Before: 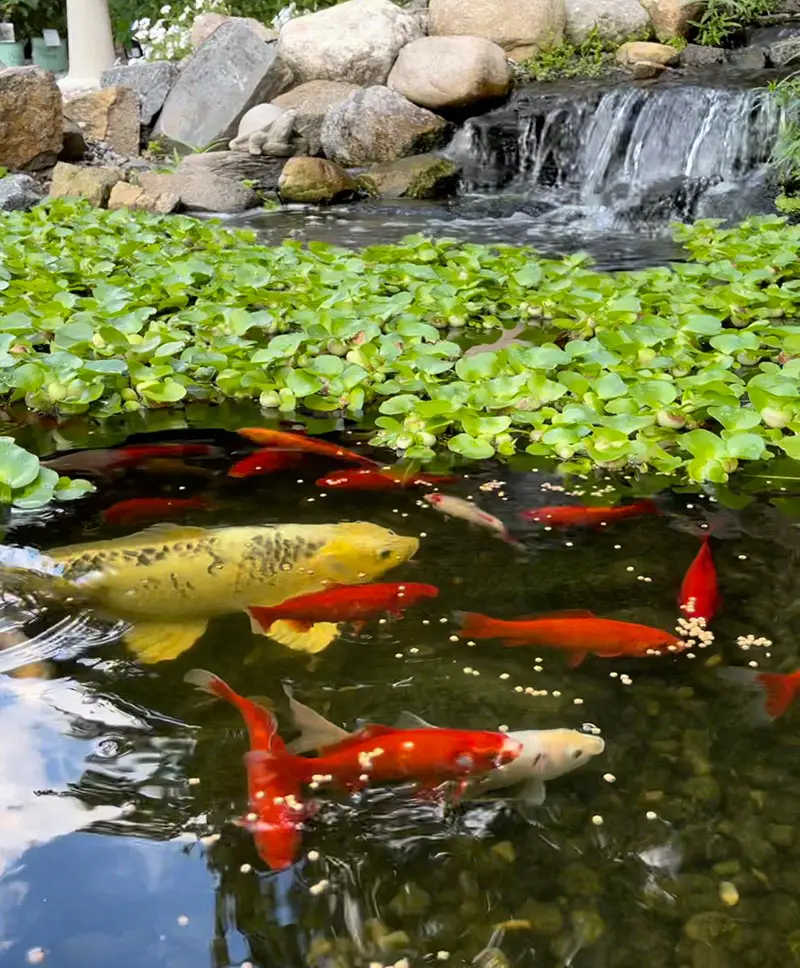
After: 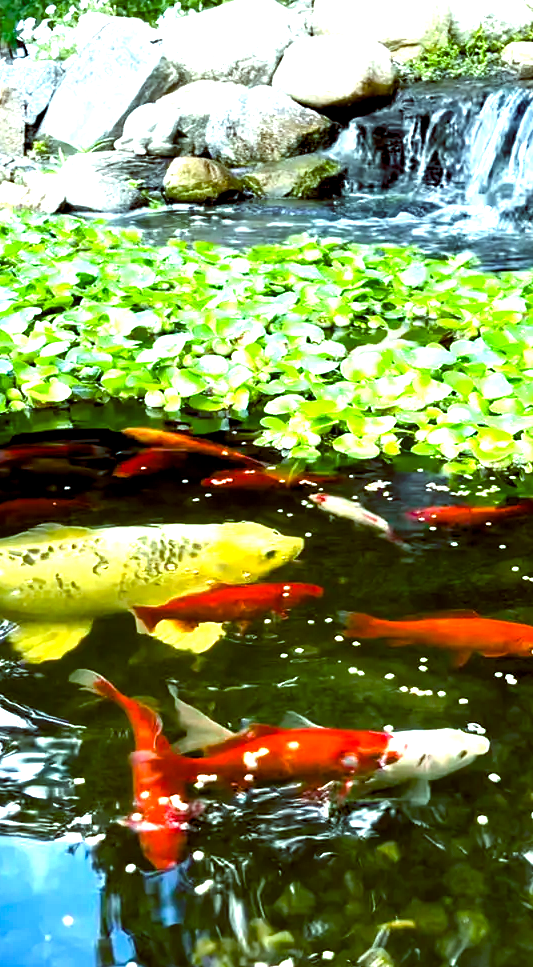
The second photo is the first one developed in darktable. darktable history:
crop and rotate: left 14.385%, right 18.948%
color balance rgb: shadows lift › luminance -7.7%, shadows lift › chroma 2.13%, shadows lift › hue 200.79°, power › luminance -7.77%, power › chroma 2.27%, power › hue 220.69°, highlights gain › luminance 15.15%, highlights gain › chroma 4%, highlights gain › hue 209.35°, global offset › luminance -0.21%, global offset › chroma 0.27%, perceptual saturation grading › global saturation 24.42%, perceptual saturation grading › highlights -24.42%, perceptual saturation grading › mid-tones 24.42%, perceptual saturation grading › shadows 40%, perceptual brilliance grading › global brilliance -5%, perceptual brilliance grading › highlights 24.42%, perceptual brilliance grading › mid-tones 7%, perceptual brilliance grading › shadows -5%
exposure: exposure 0.77 EV, compensate highlight preservation false
